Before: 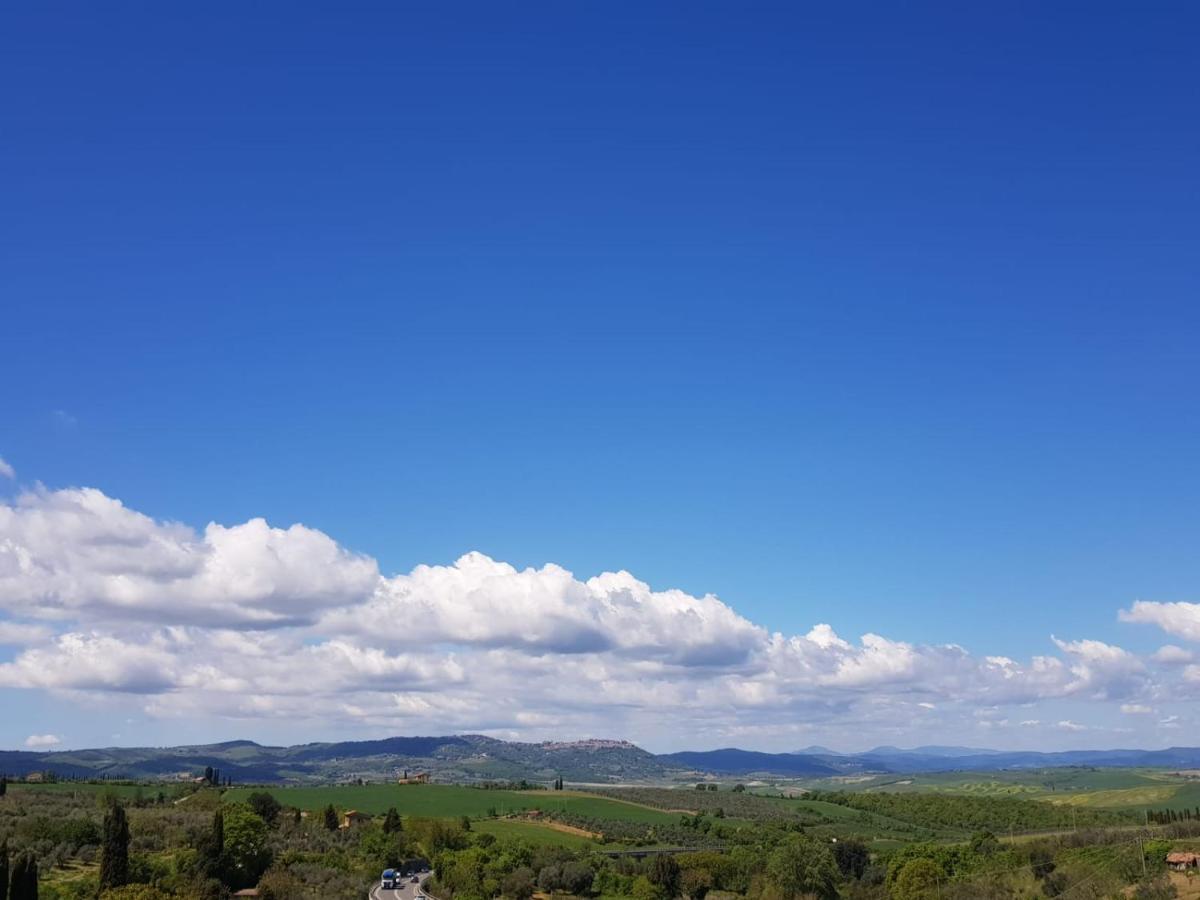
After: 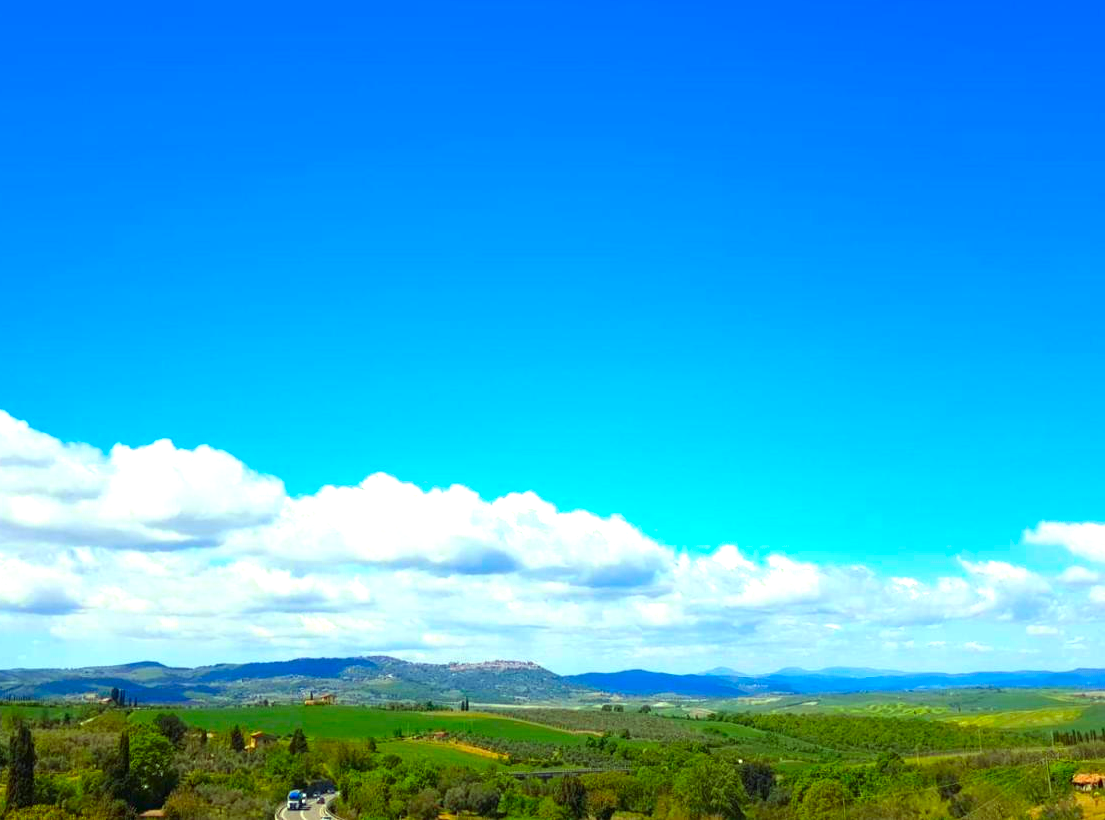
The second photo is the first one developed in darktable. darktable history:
exposure: black level correction 0, exposure 0.937 EV, compensate highlight preservation false
crop and rotate: left 7.883%, top 8.84%
color correction: highlights a* -11.08, highlights b* 9.83, saturation 1.72
